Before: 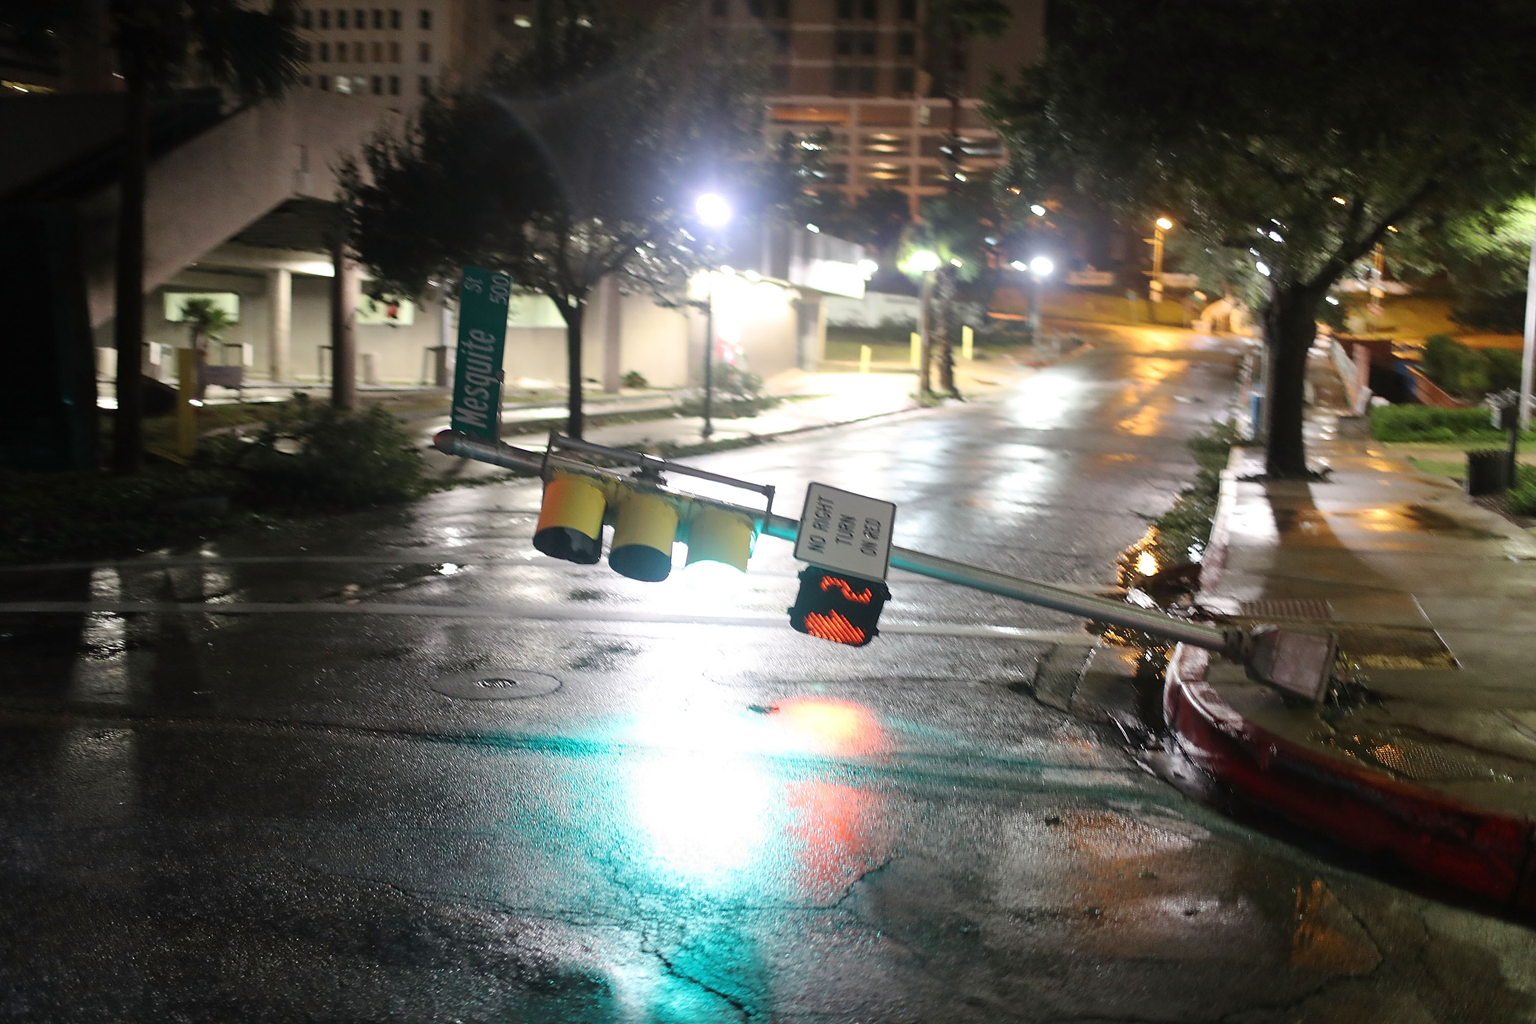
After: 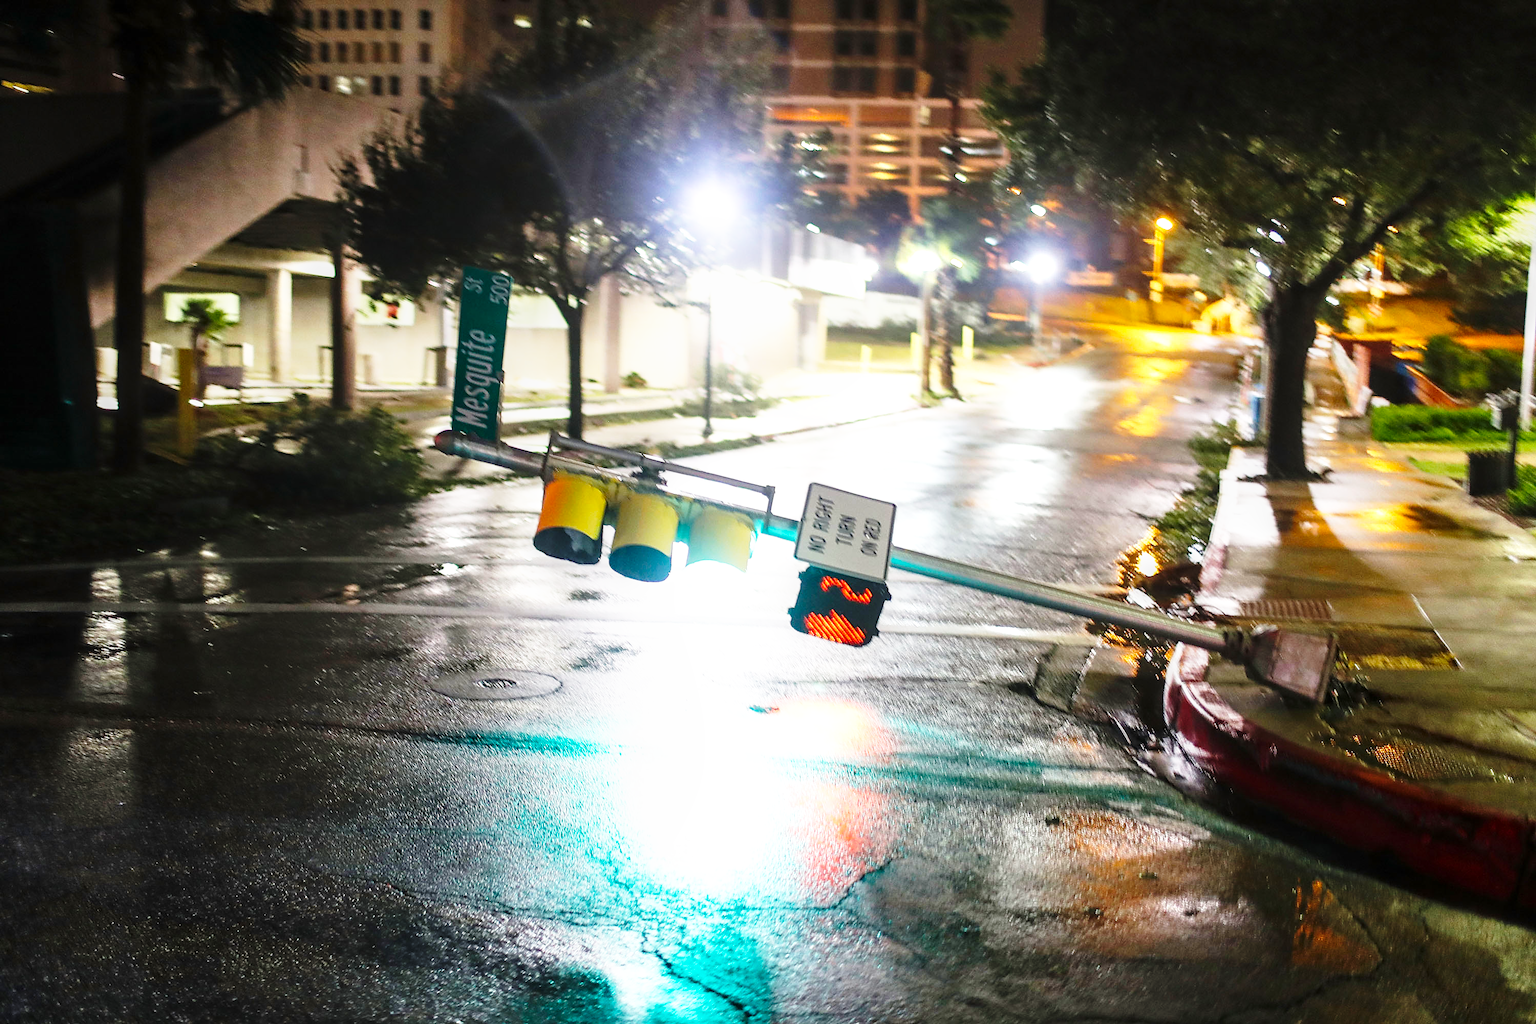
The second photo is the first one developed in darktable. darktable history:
local contrast: on, module defaults
color balance rgb: perceptual saturation grading › global saturation 20%, global vibrance 20%
base curve: curves: ch0 [(0, 0) (0.026, 0.03) (0.109, 0.232) (0.351, 0.748) (0.669, 0.968) (1, 1)], preserve colors none
